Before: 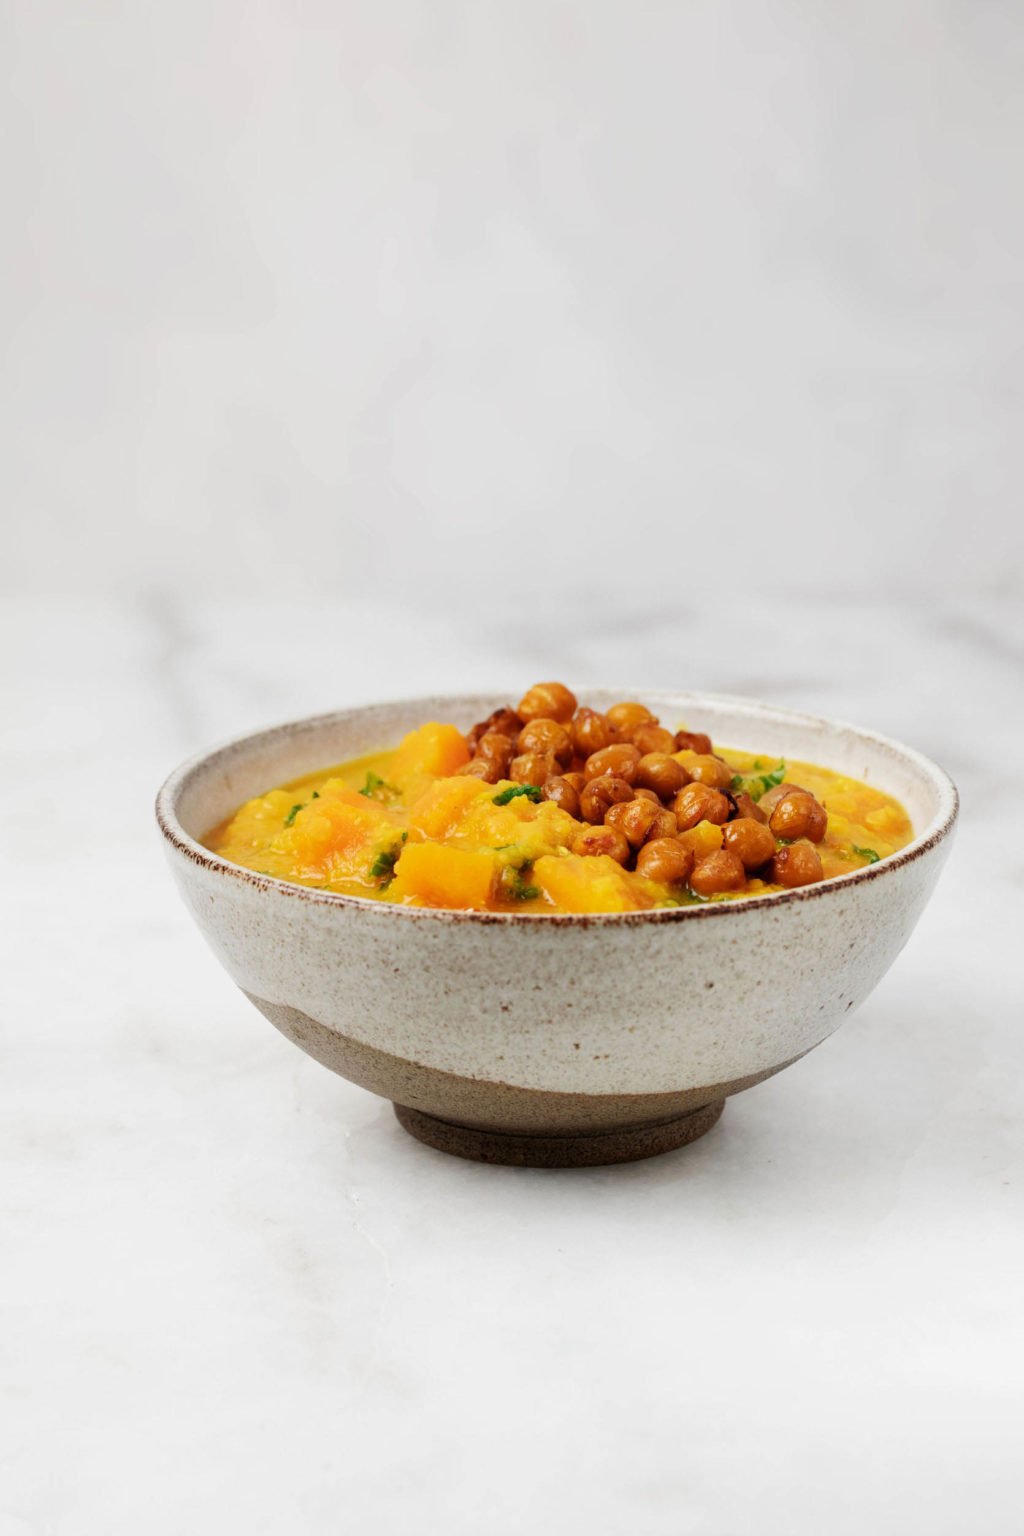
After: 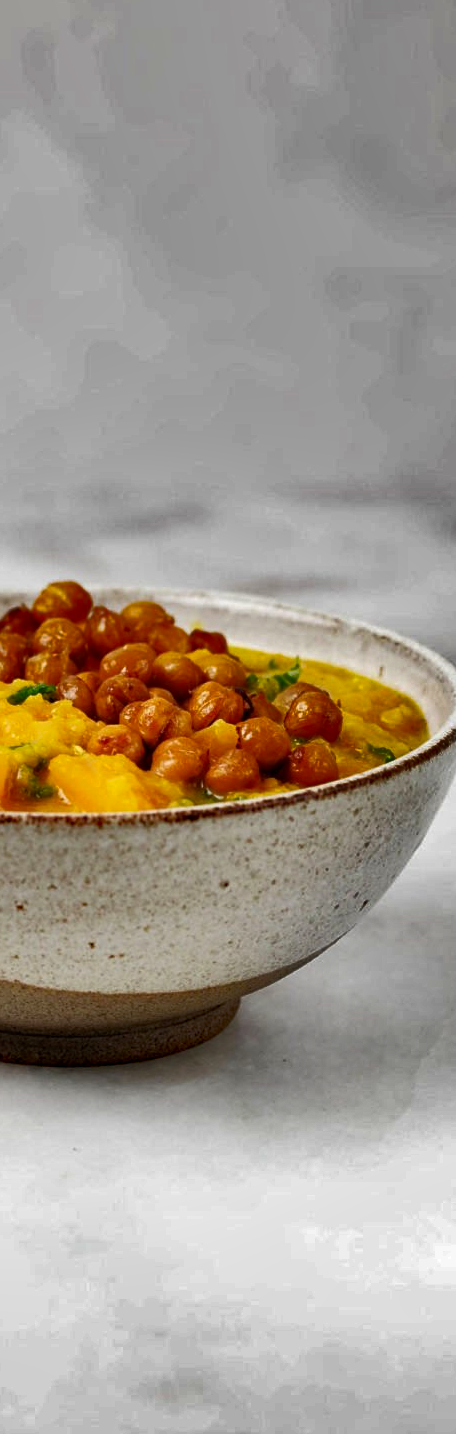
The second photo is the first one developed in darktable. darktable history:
shadows and highlights: shadows 20.94, highlights -80.78, soften with gaussian
crop: left 47.43%, top 6.628%, right 7.961%
exposure: exposure 0.124 EV, compensate highlight preservation false
sharpen: amount 0.206
haze removal: strength 0.277, distance 0.255, compatibility mode true
